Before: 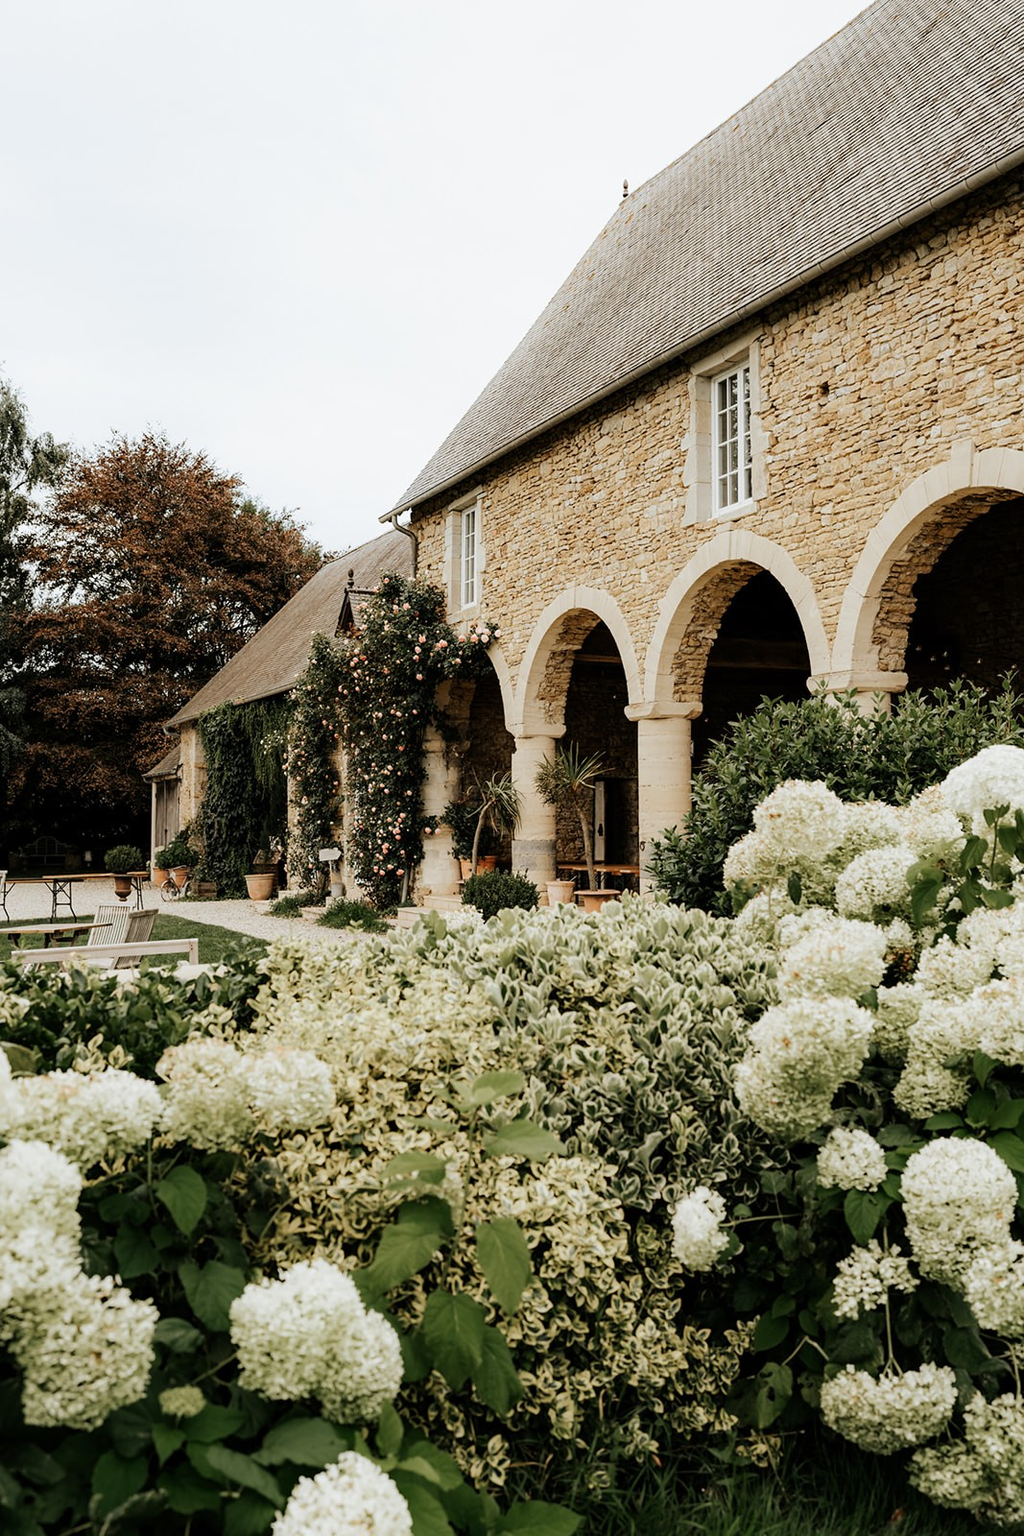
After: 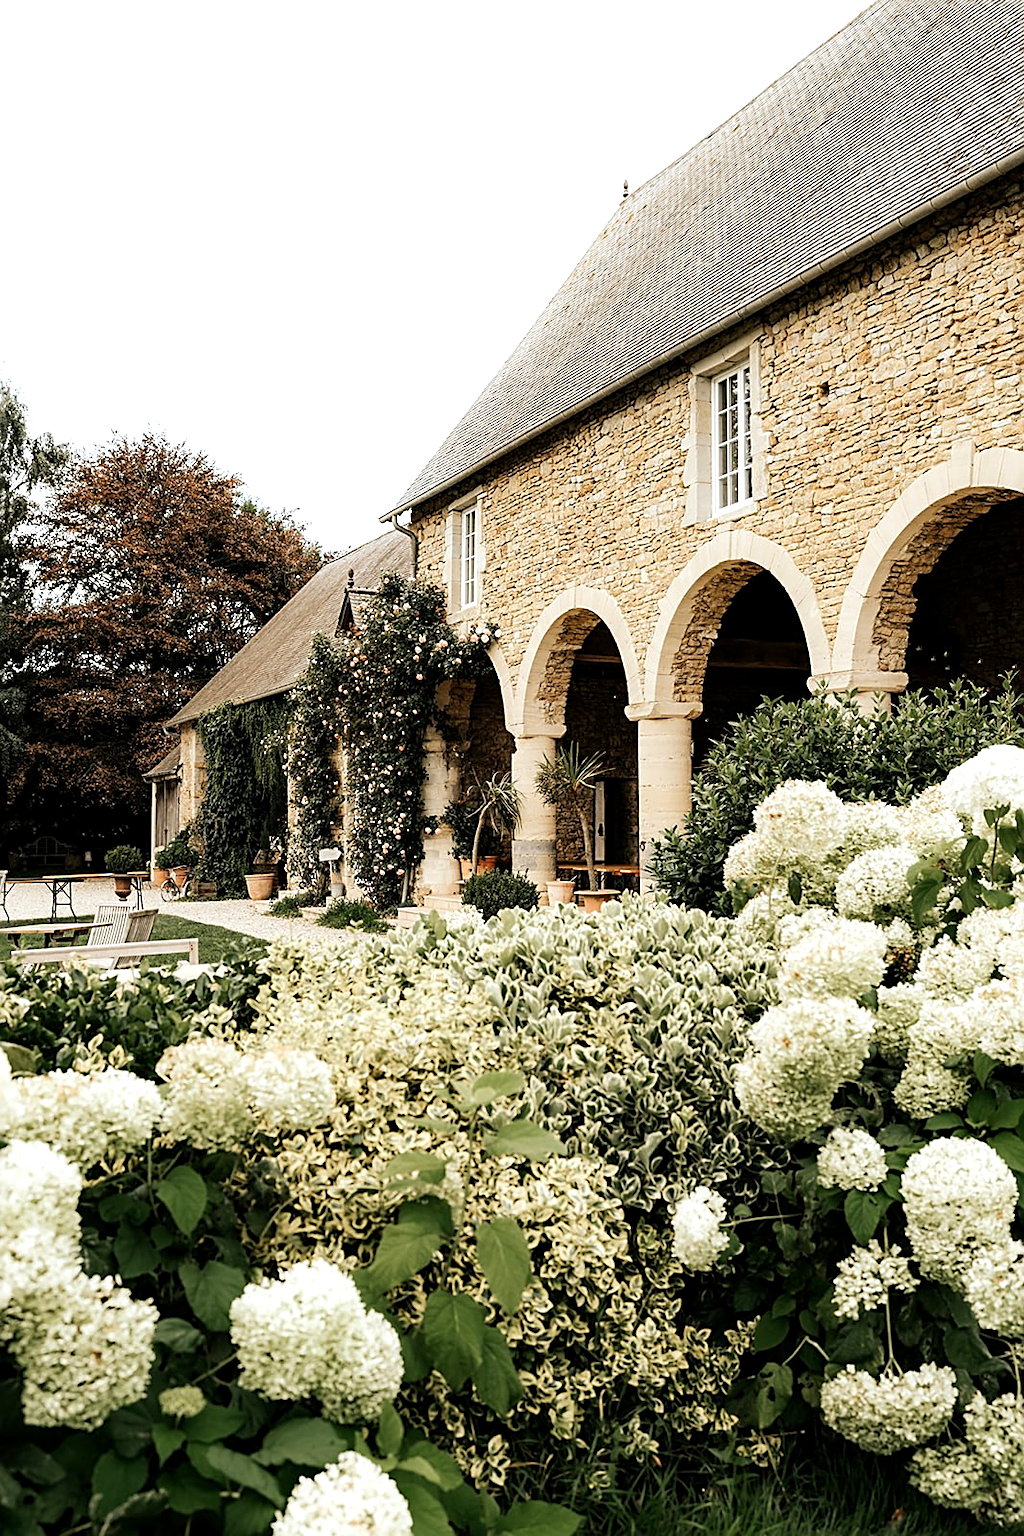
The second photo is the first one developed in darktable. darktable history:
sharpen: on, module defaults
exposure: black level correction 0.001, exposure 0.5 EV, compensate exposure bias true, compensate highlight preservation false
color zones: curves: ch0 [(0, 0.5) (0.143, 0.5) (0.286, 0.5) (0.429, 0.495) (0.571, 0.437) (0.714, 0.44) (0.857, 0.496) (1, 0.5)]
